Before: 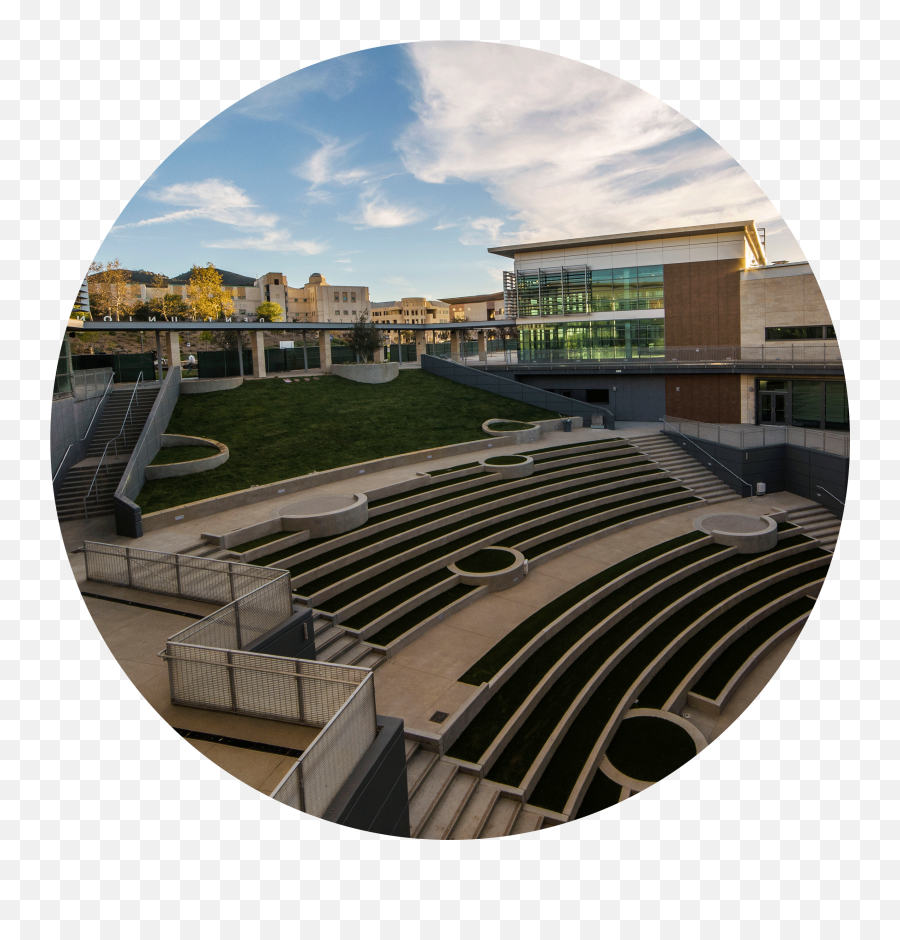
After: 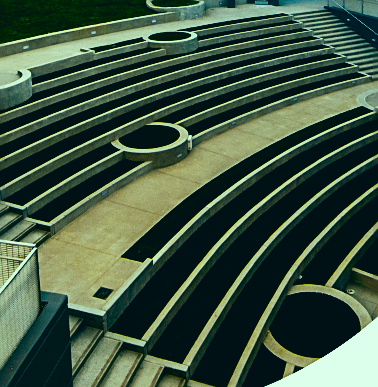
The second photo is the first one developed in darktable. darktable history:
crop: left 37.353%, top 45.211%, right 20.585%, bottom 13.513%
exposure: compensate highlight preservation false
color correction: highlights a* -19.76, highlights b* 9.8, shadows a* -20, shadows b* -11.24
sharpen: on, module defaults
contrast brightness saturation: contrast 0.066, brightness -0.132, saturation 0.049
base curve: curves: ch0 [(0, 0) (0.007, 0.004) (0.027, 0.03) (0.046, 0.07) (0.207, 0.54) (0.442, 0.872) (0.673, 0.972) (1, 1)], preserve colors none
